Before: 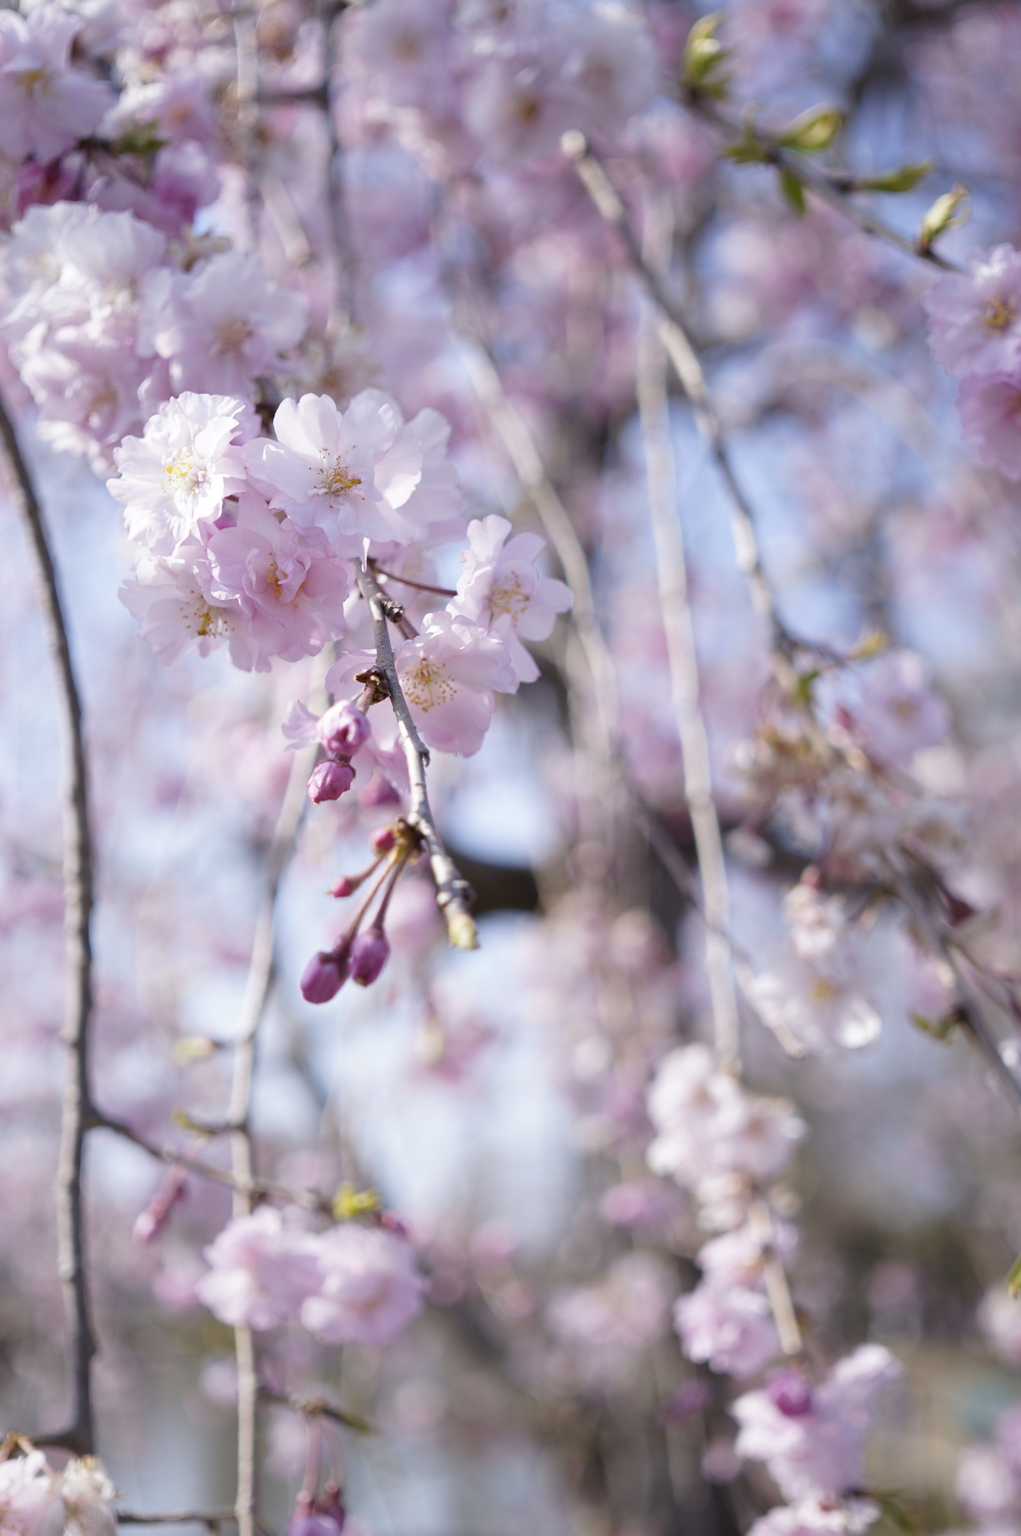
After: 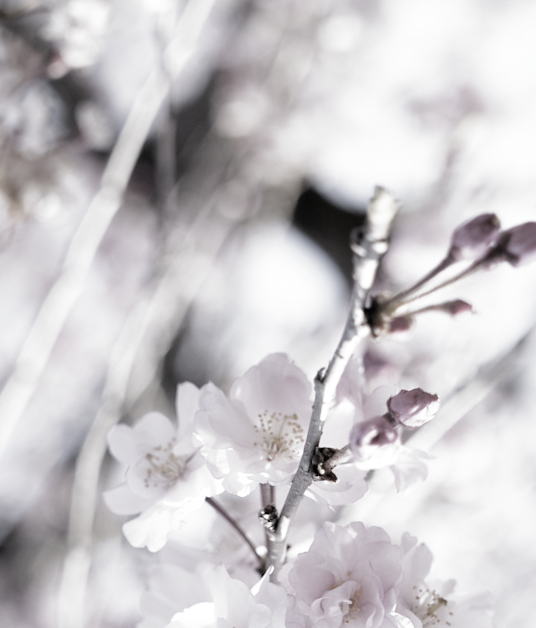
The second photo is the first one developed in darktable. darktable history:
crop and rotate: angle 147.68°, left 9.196%, top 15.679%, right 4.376%, bottom 17.074%
filmic rgb: black relative exposure -5 EV, white relative exposure 3.2 EV, hardness 3.45, contrast 1.185, highlights saturation mix -29.23%, preserve chrominance RGB euclidean norm (legacy), color science v4 (2020)
